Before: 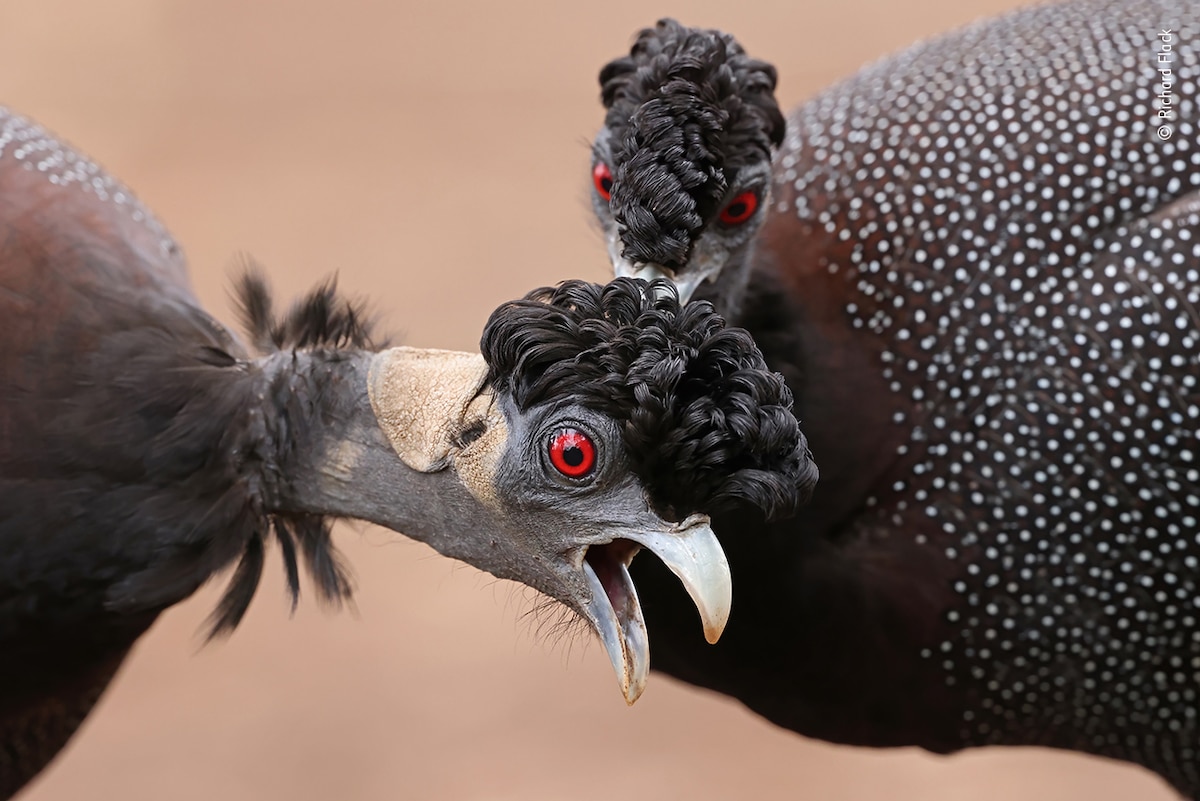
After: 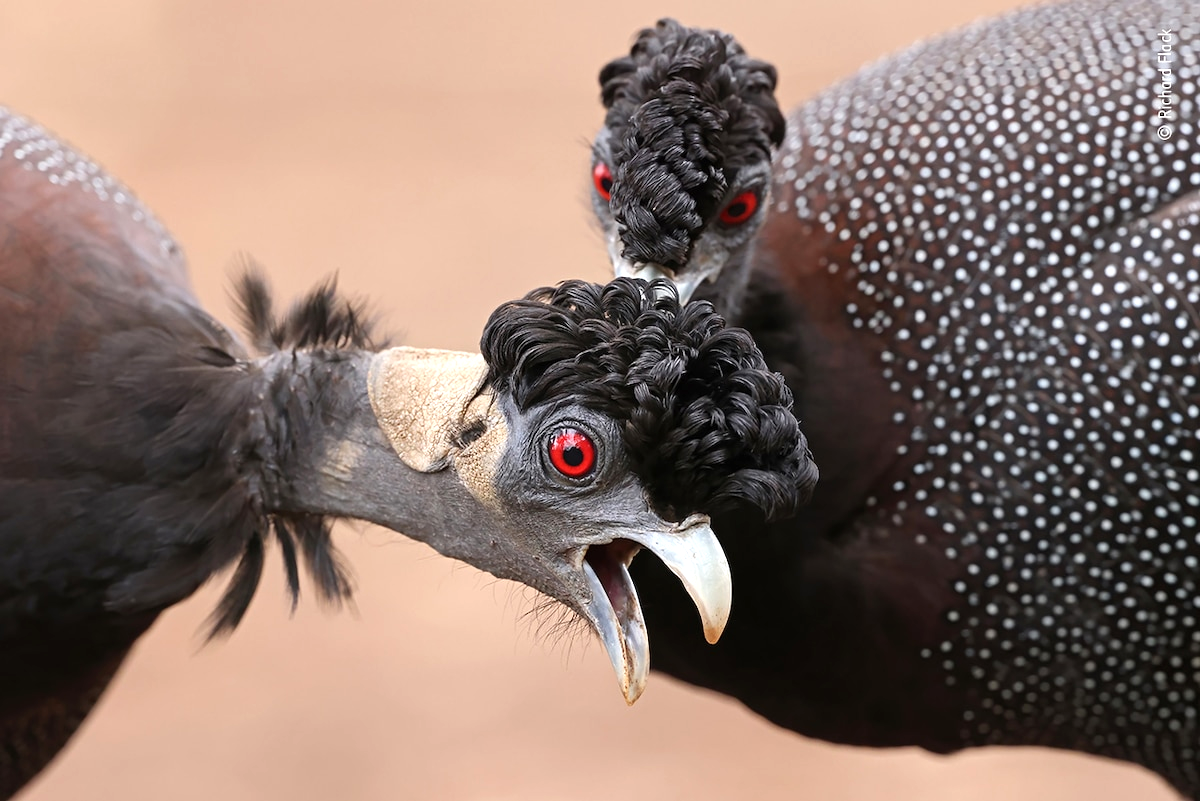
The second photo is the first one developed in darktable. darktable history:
exposure: exposure 0.193 EV
